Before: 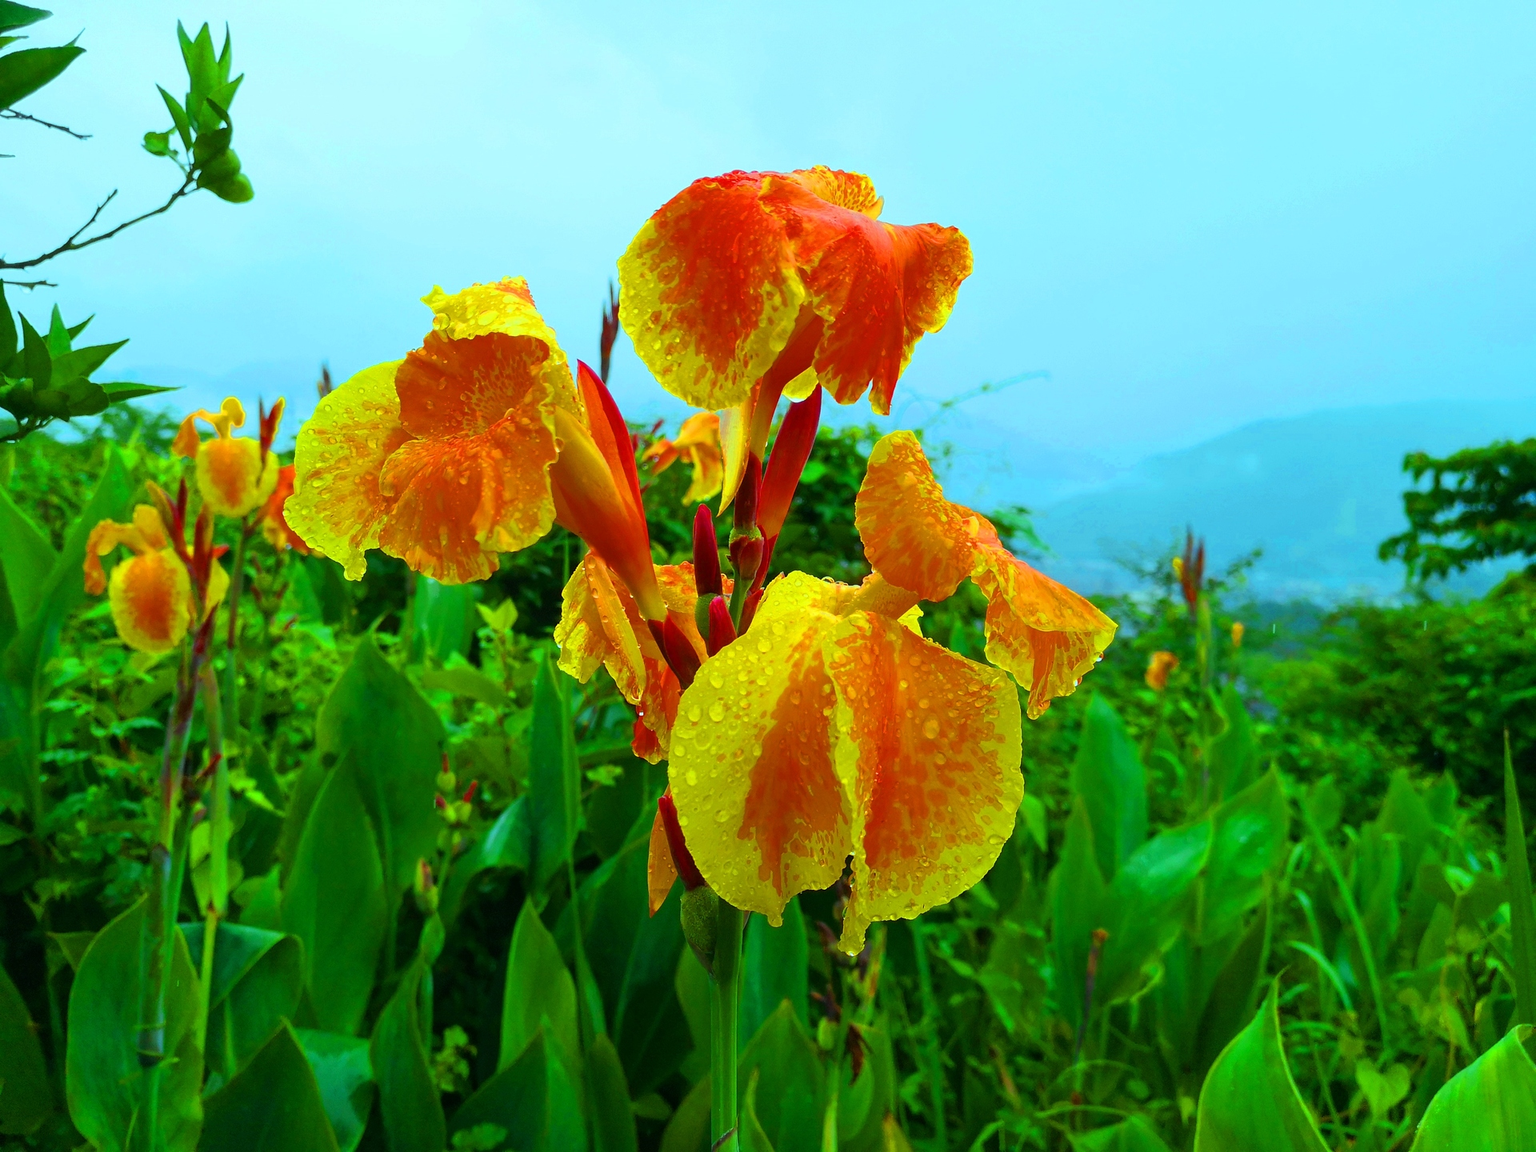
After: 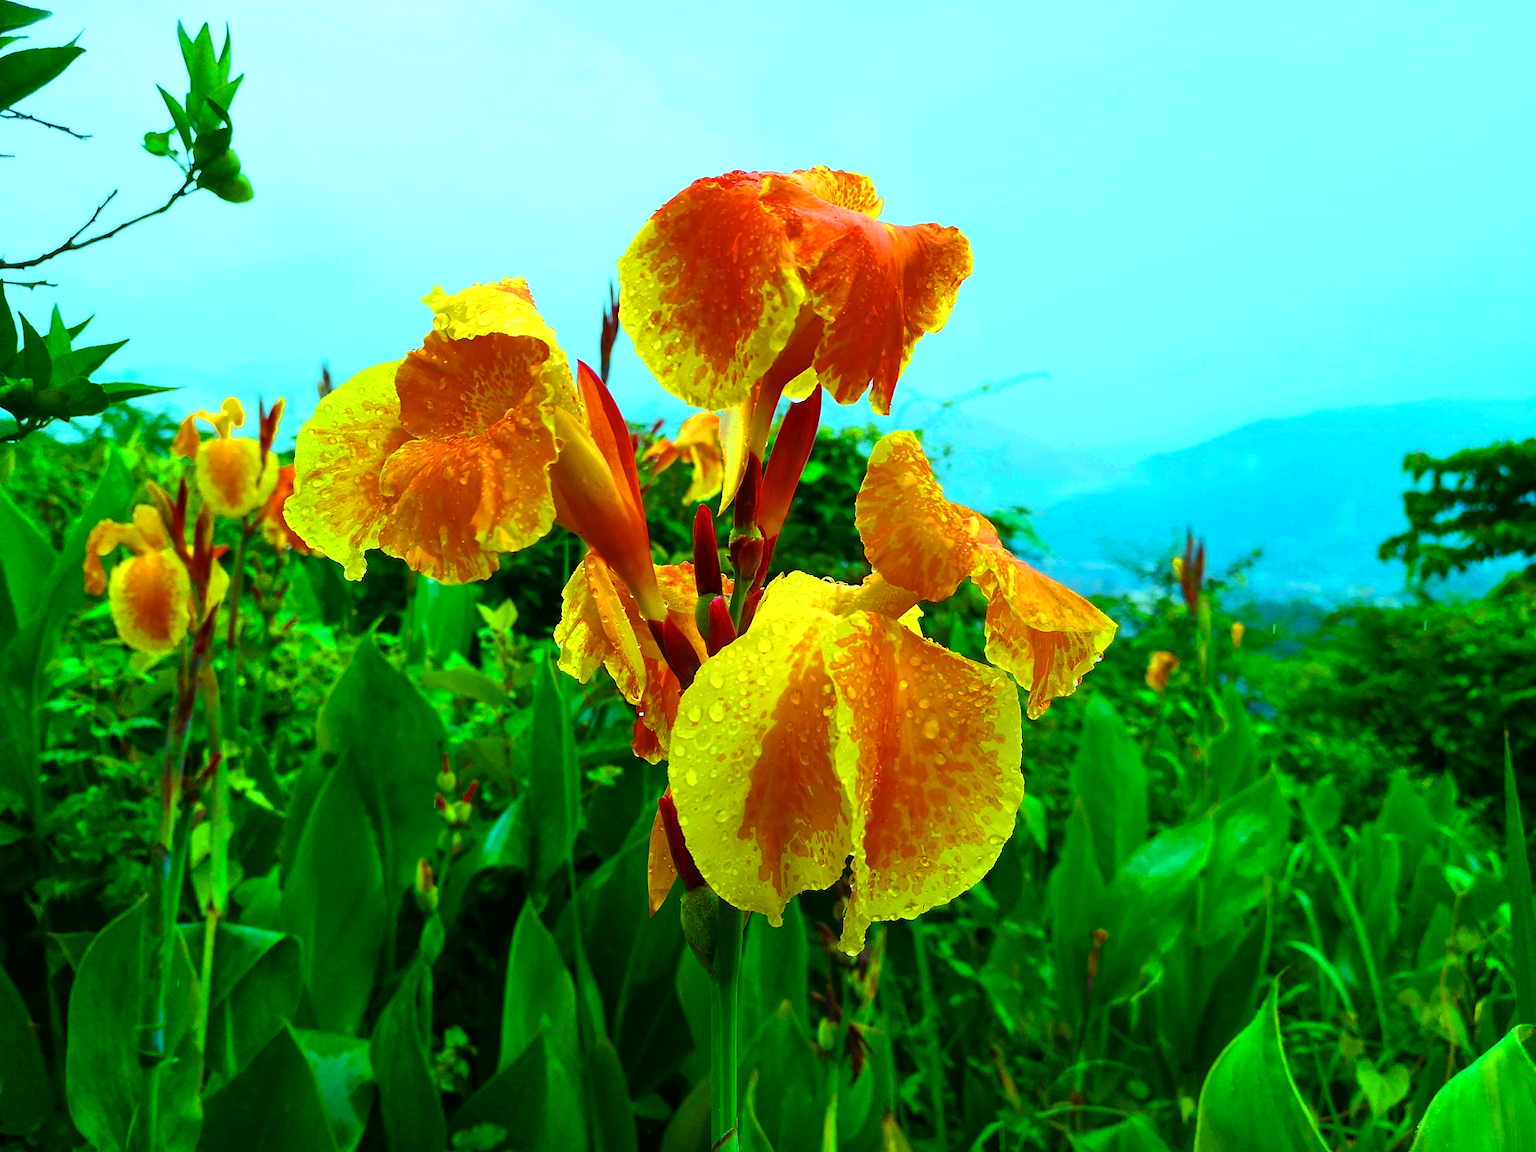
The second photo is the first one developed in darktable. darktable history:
color balance rgb: shadows lift › luminance -20%, power › hue 72.24°, highlights gain › luminance 15%, global offset › hue 171.6°, perceptual saturation grading › highlights -15%, perceptual saturation grading › shadows 25%, global vibrance 30%, contrast 10%
color correction: highlights a* -8, highlights b* 3.1
